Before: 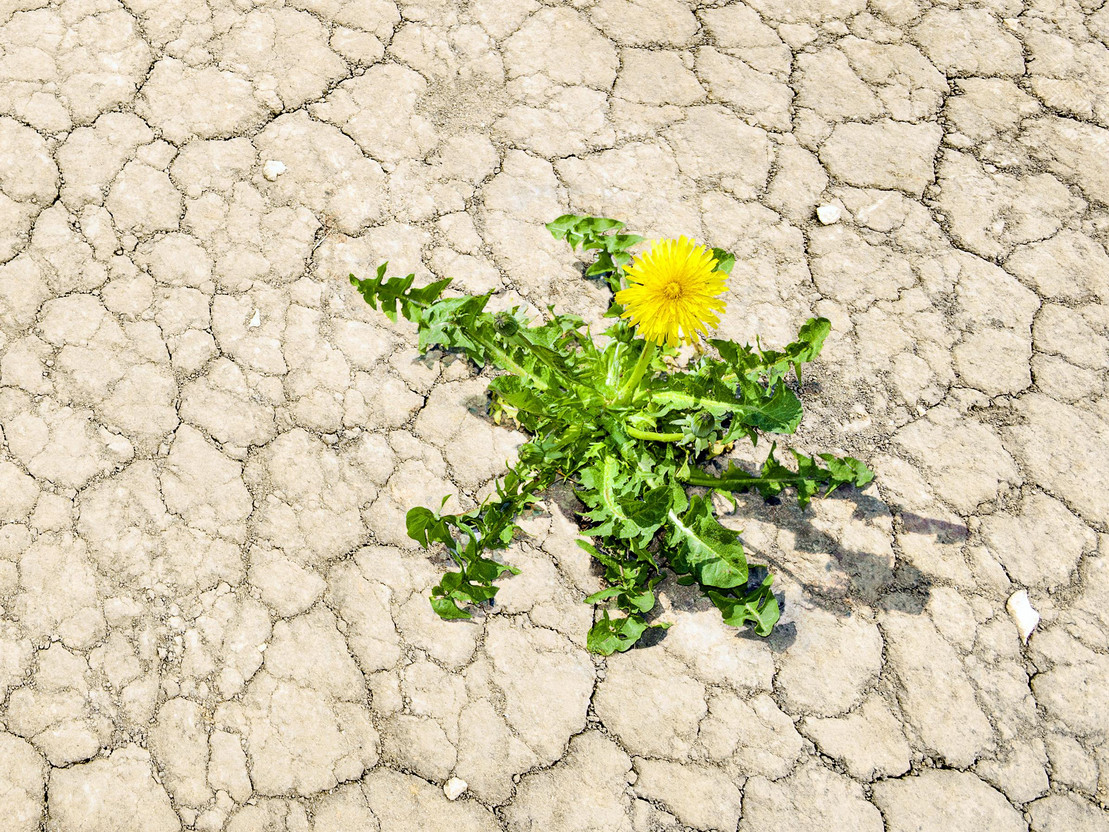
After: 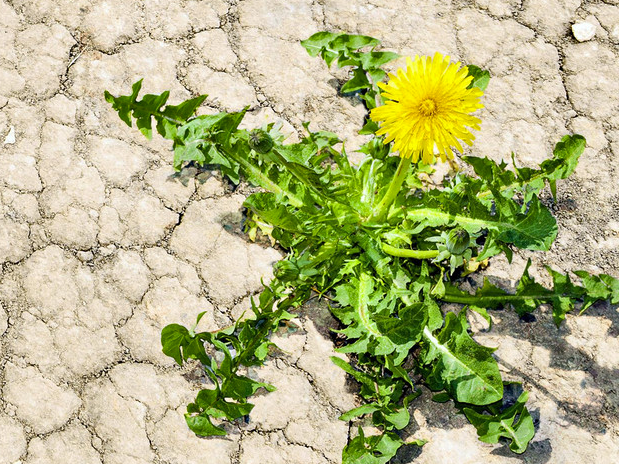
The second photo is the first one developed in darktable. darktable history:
crop and rotate: left 22.13%, top 22.054%, right 22.026%, bottom 22.102%
shadows and highlights: shadows 29.61, highlights -30.47, low approximation 0.01, soften with gaussian
